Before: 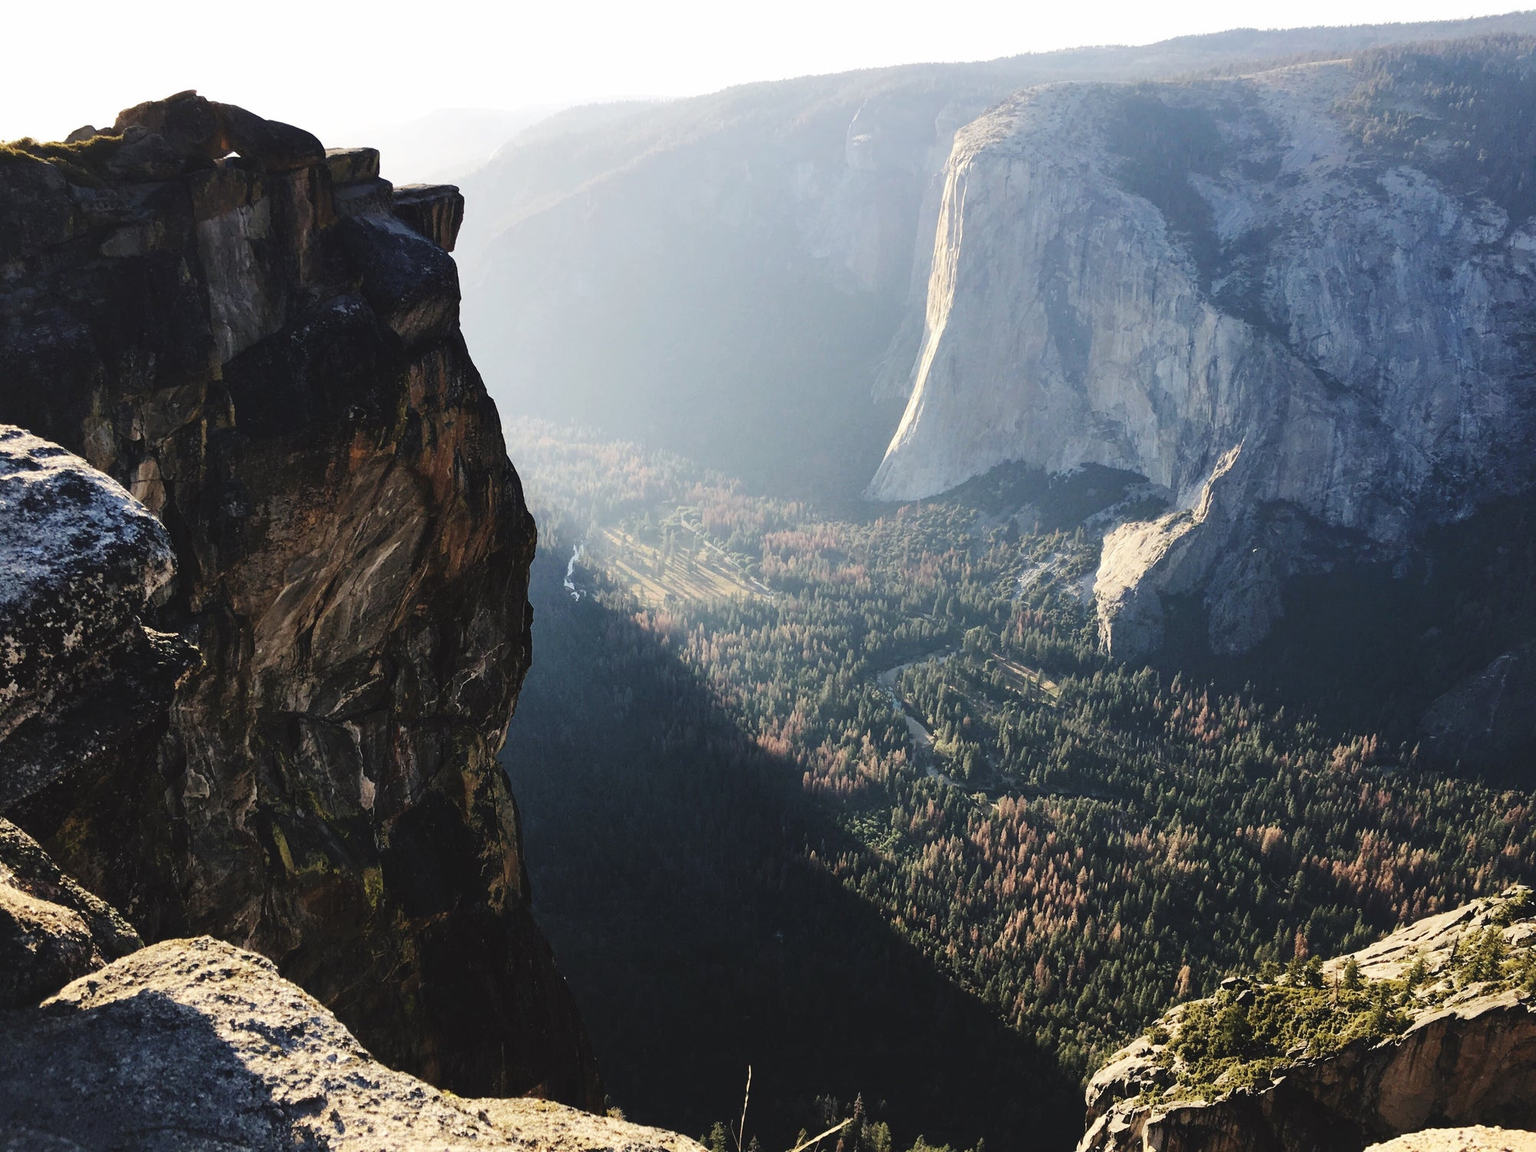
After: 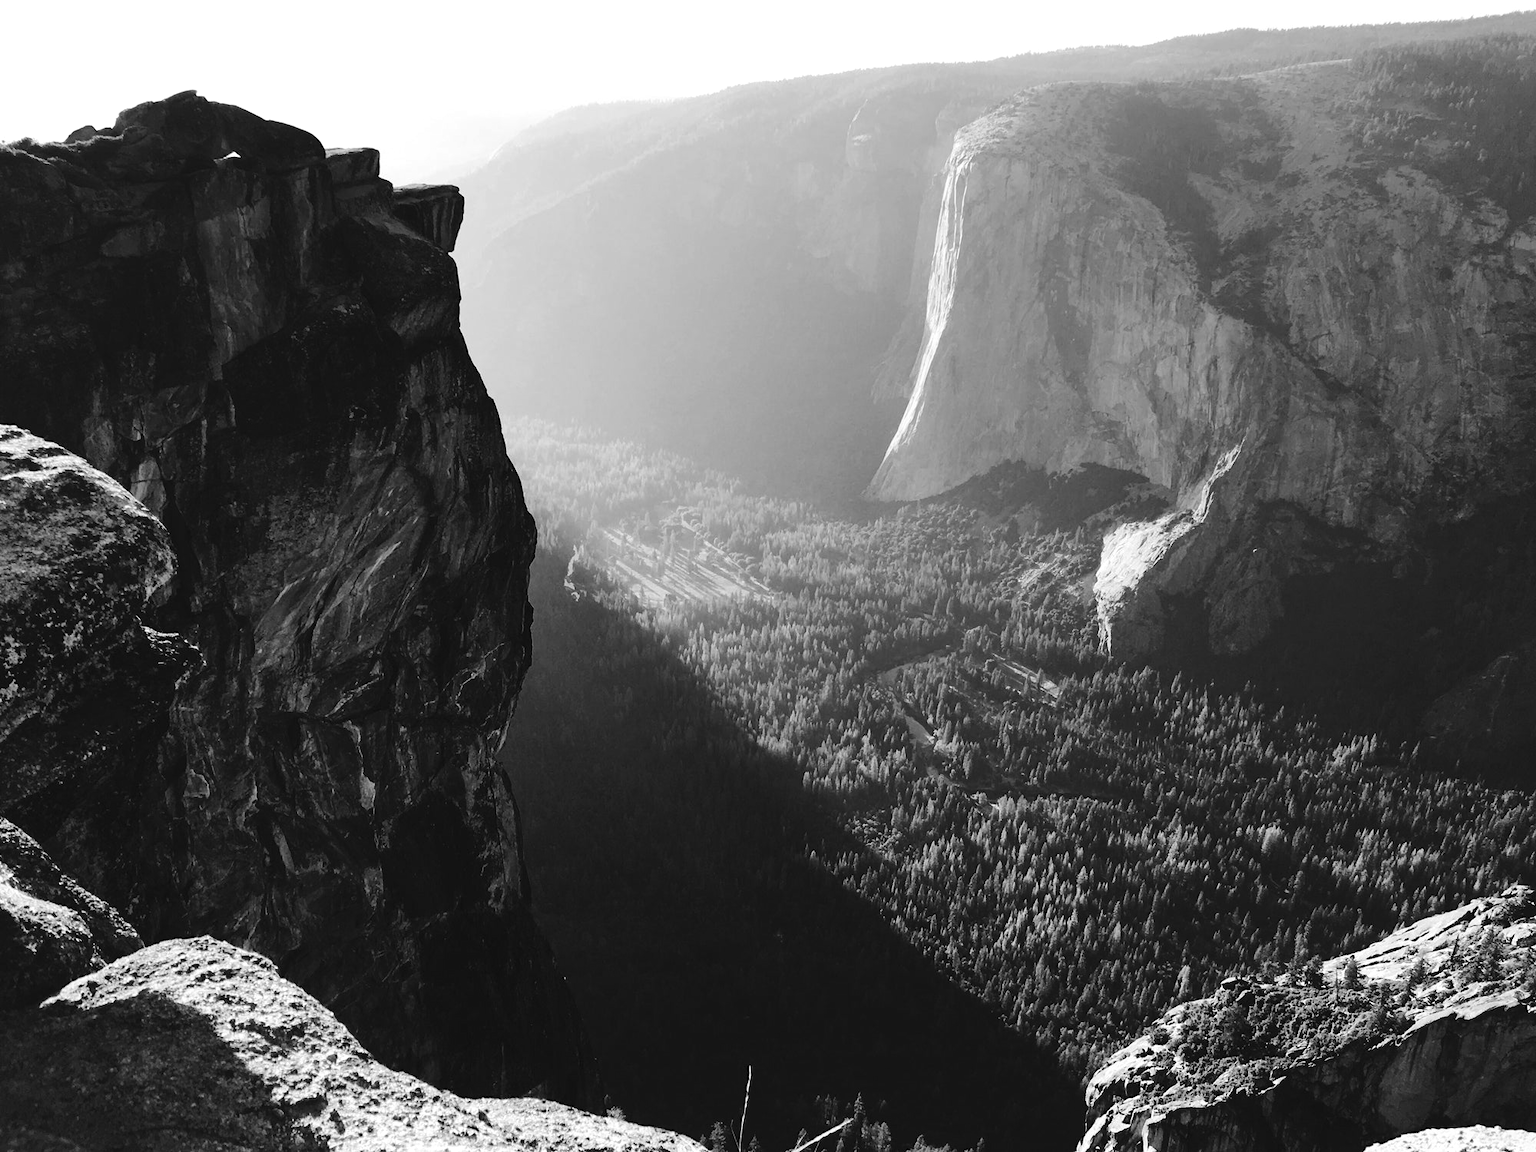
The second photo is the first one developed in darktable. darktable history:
monochrome: a 26.22, b 42.67, size 0.8
tone equalizer: -8 EV -0.417 EV, -7 EV -0.389 EV, -6 EV -0.333 EV, -5 EV -0.222 EV, -3 EV 0.222 EV, -2 EV 0.333 EV, -1 EV 0.389 EV, +0 EV 0.417 EV, edges refinement/feathering 500, mask exposure compensation -1.57 EV, preserve details no
